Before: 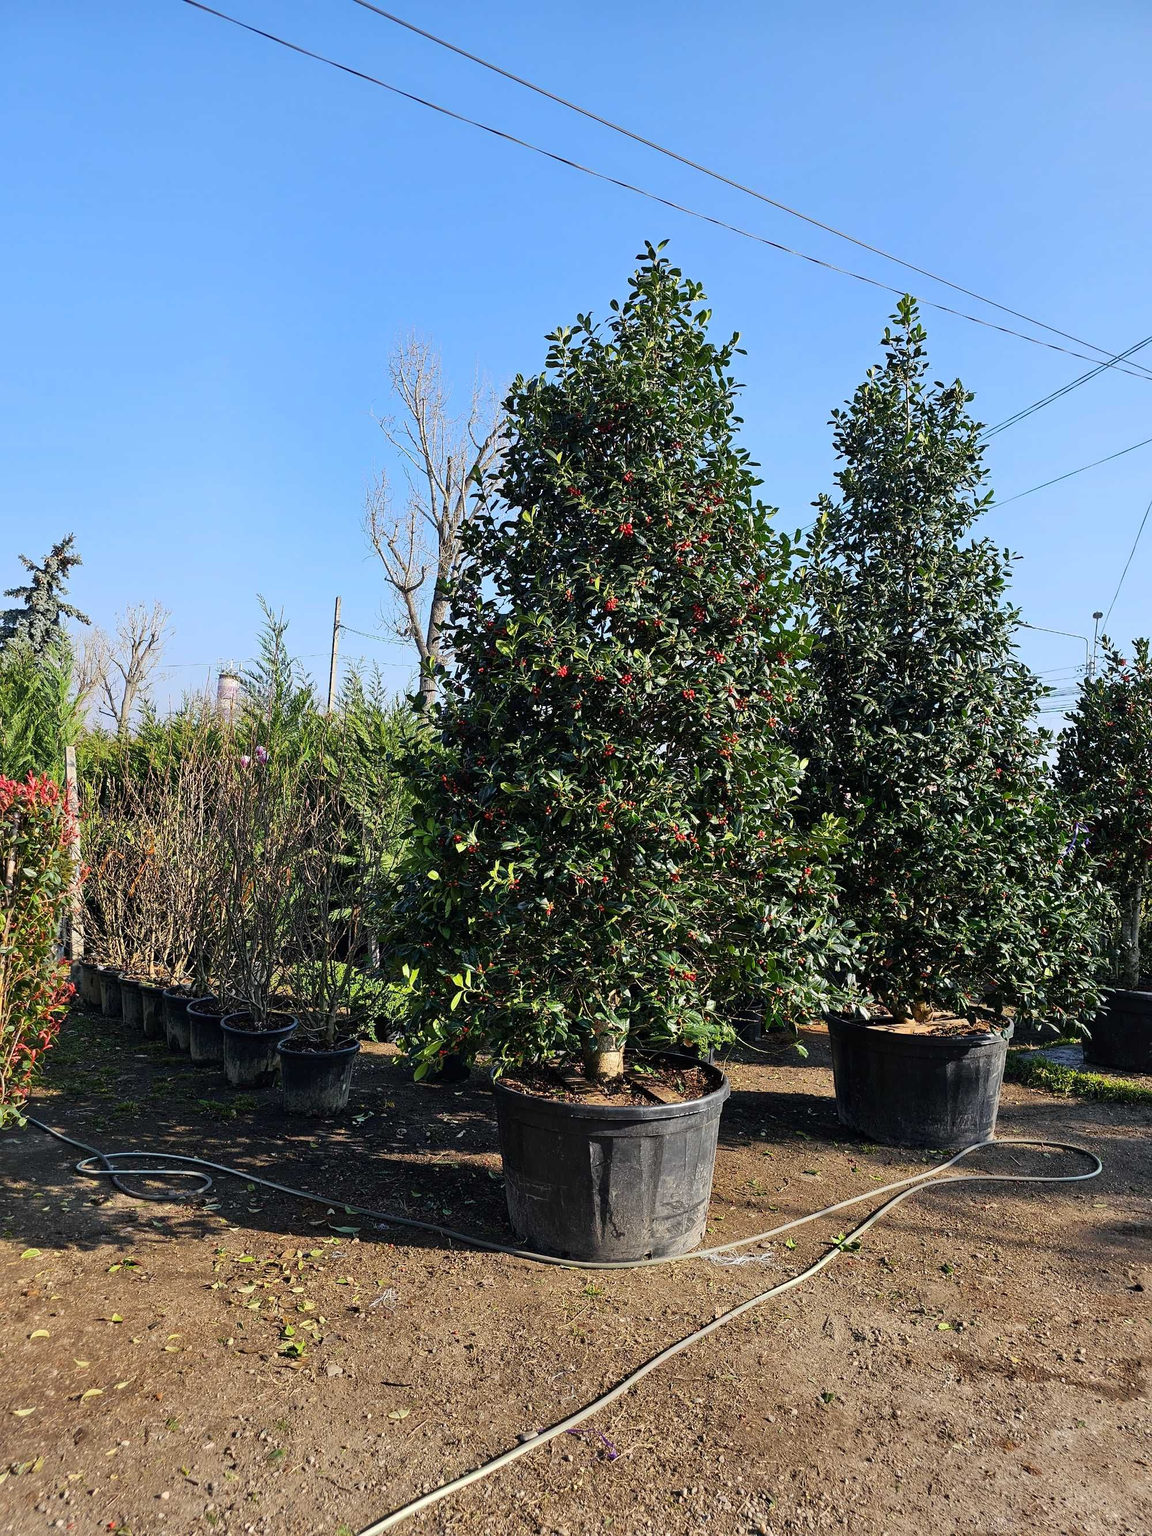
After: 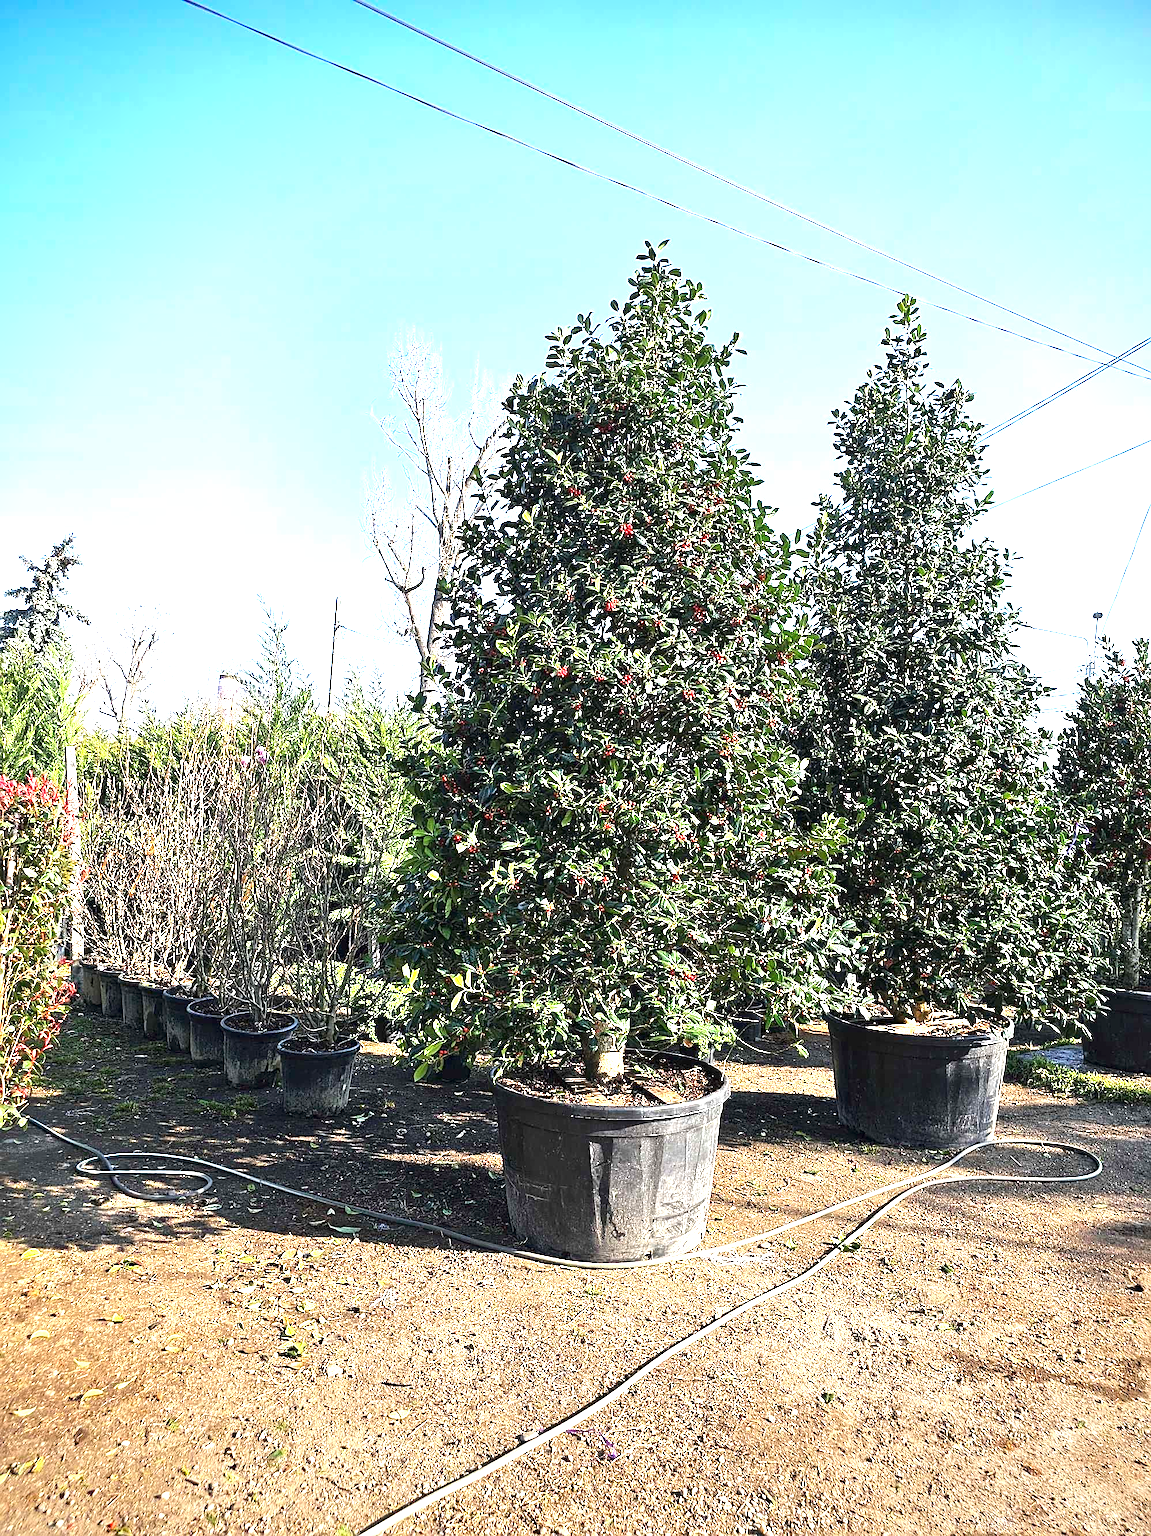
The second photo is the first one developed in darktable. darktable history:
vignetting: saturation 0.369
exposure: black level correction 0, exposure 1.662 EV, compensate exposure bias true, compensate highlight preservation false
sharpen: on, module defaults
